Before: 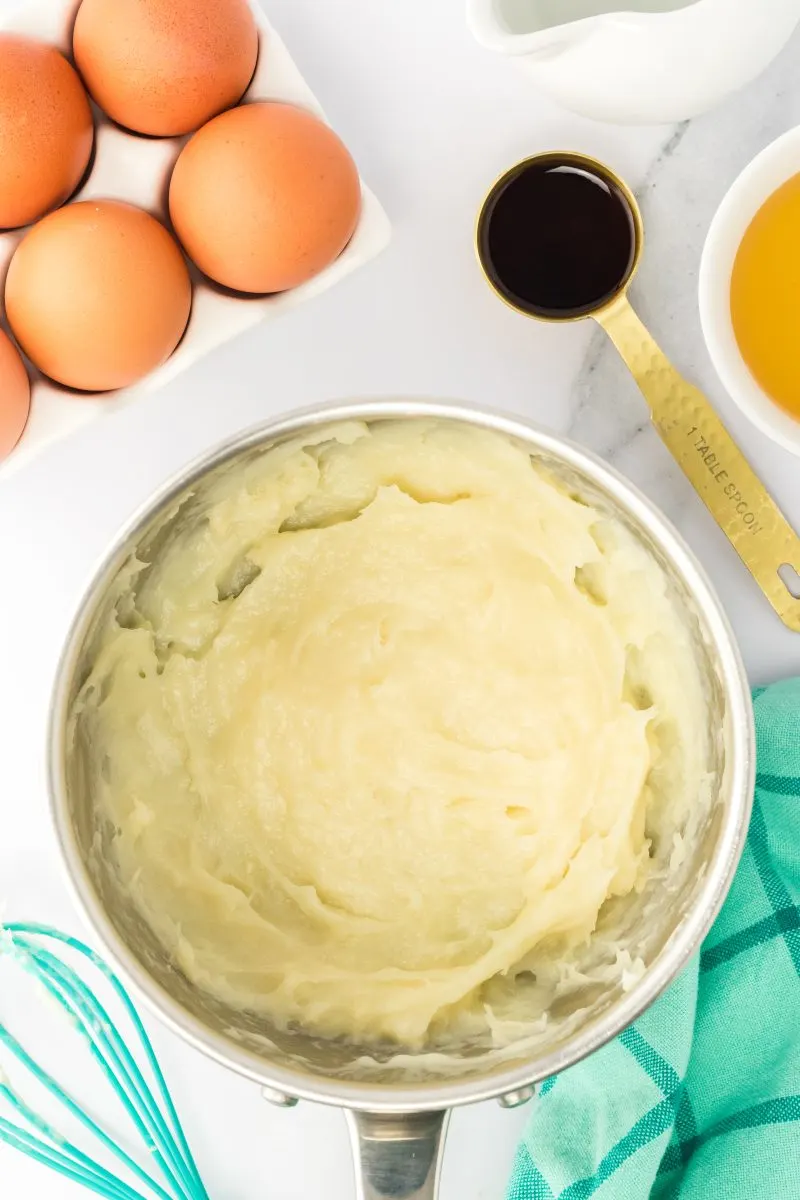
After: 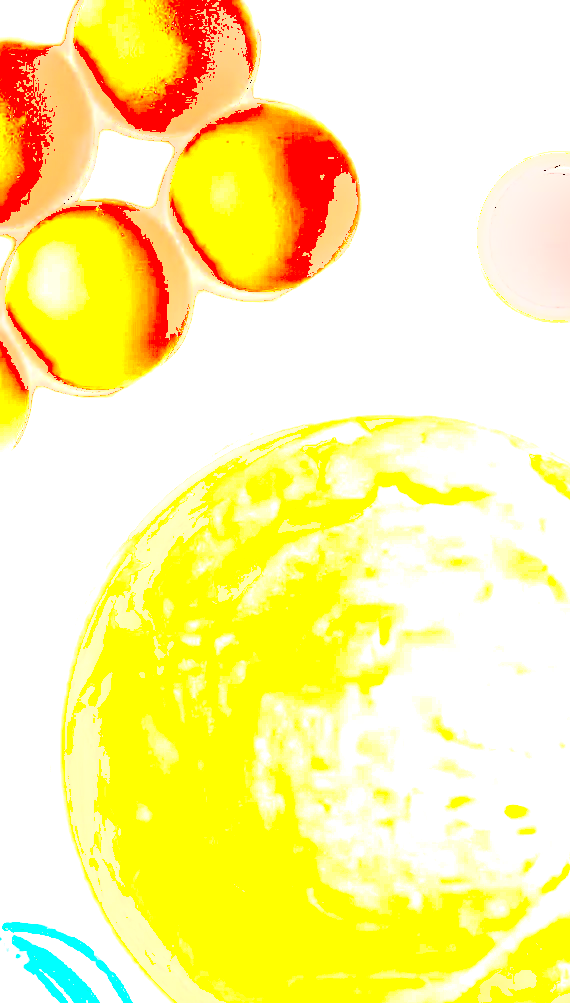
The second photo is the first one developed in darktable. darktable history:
crop: right 28.706%, bottom 16.36%
exposure: black level correction 0, exposure 1.486 EV, compensate highlight preservation false
color correction: highlights a* 9.21, highlights b* 8.9, shadows a* 39.64, shadows b* 39.56, saturation 0.765
shadows and highlights: shadows -53.88, highlights 86.33, soften with gaussian
sharpen: on, module defaults
contrast brightness saturation: brightness 0.986
